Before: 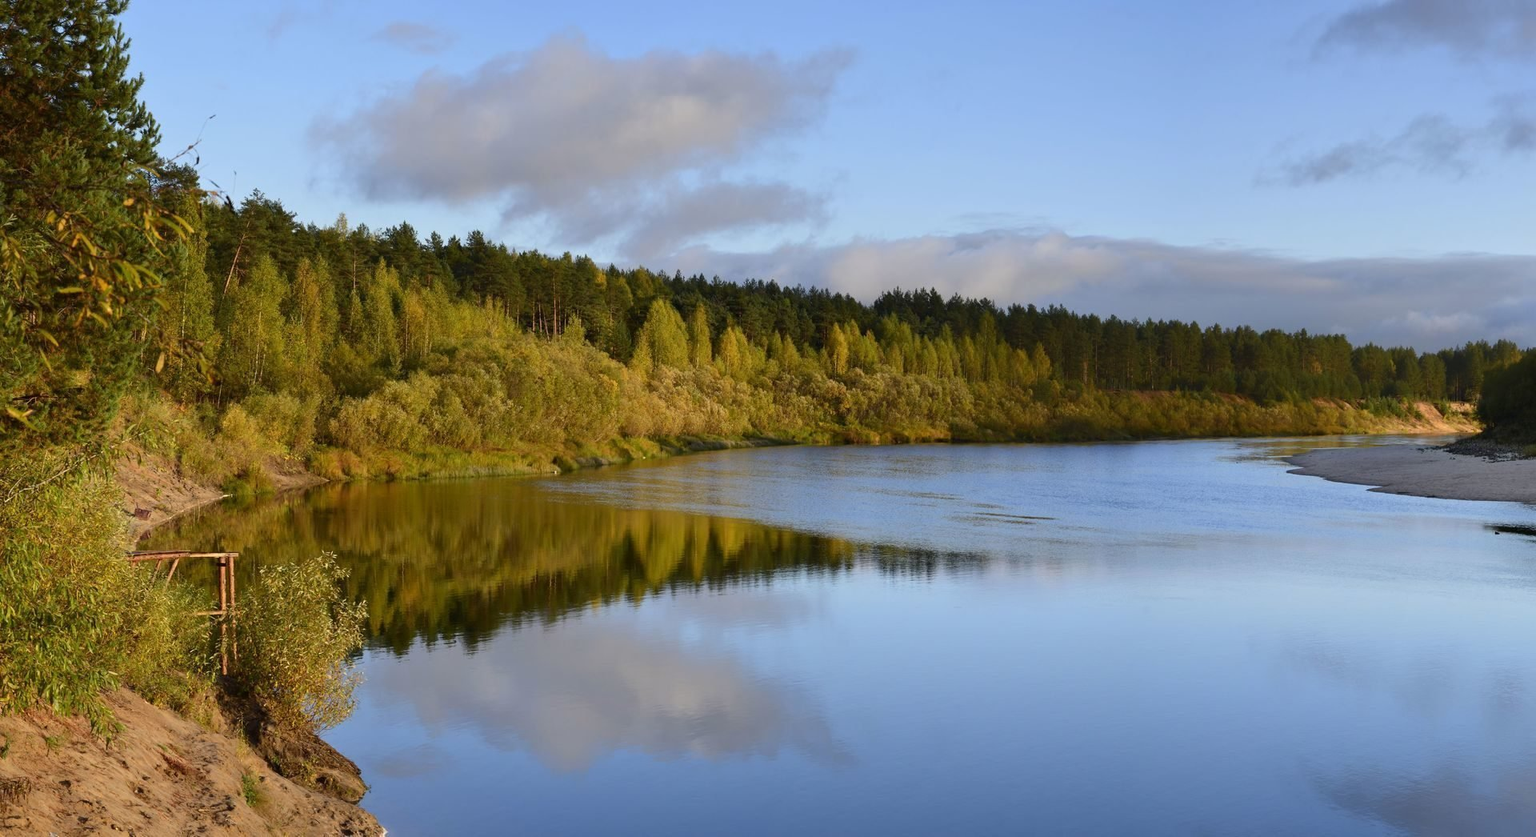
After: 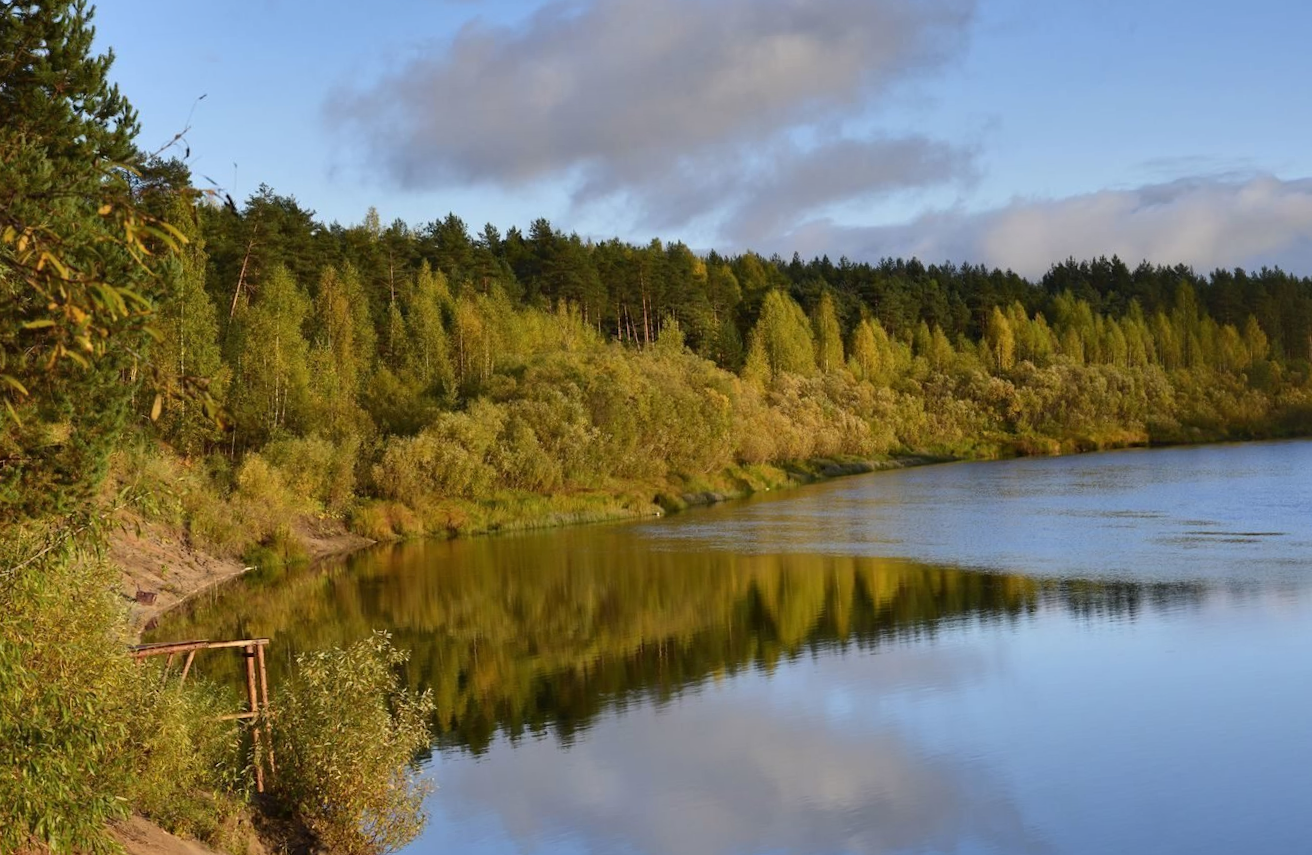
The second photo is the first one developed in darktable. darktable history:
crop: top 5.803%, right 27.864%, bottom 5.804%
shadows and highlights: shadows 40, highlights -54, highlights color adjustment 46%, low approximation 0.01, soften with gaussian
rotate and perspective: rotation -3.52°, crop left 0.036, crop right 0.964, crop top 0.081, crop bottom 0.919
